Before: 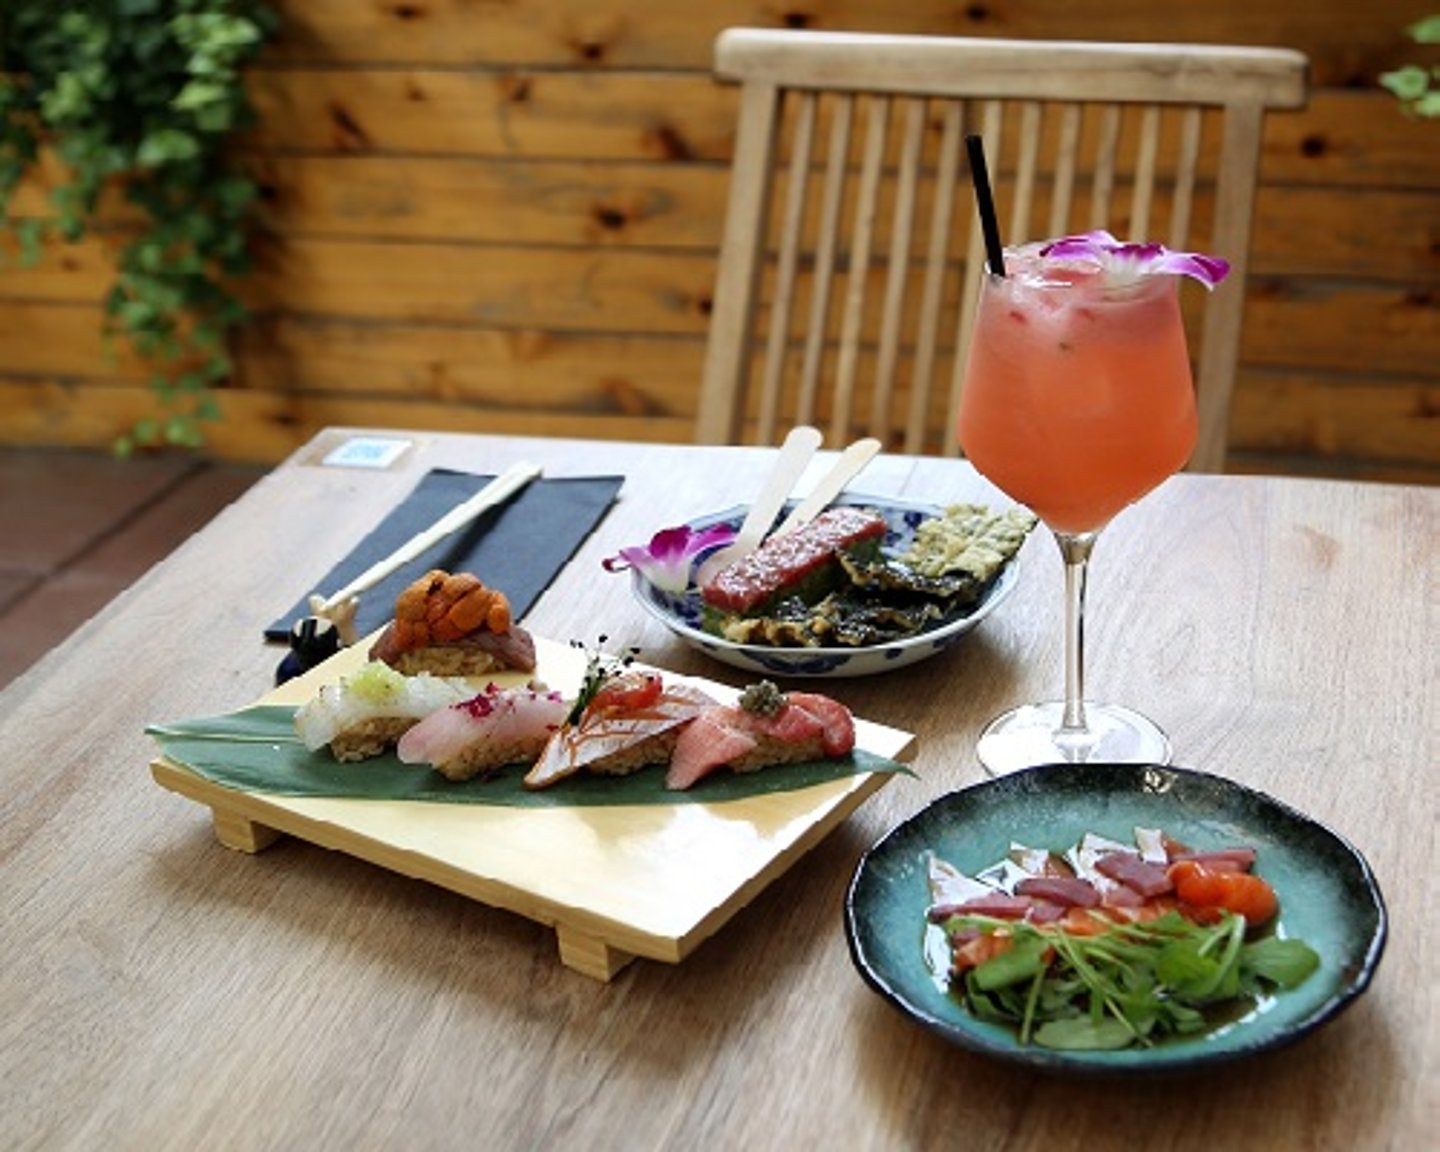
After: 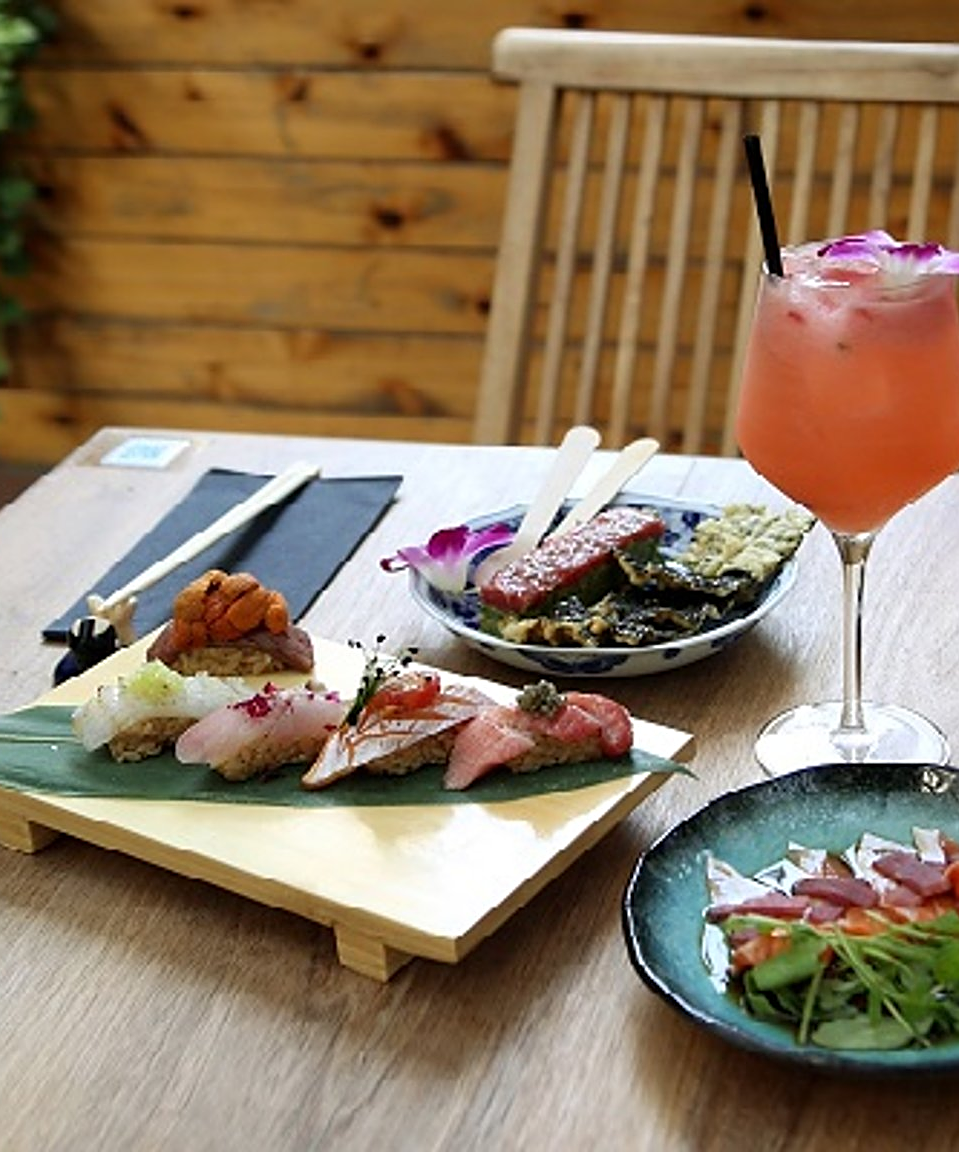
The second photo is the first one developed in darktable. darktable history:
tone equalizer: on, module defaults
sharpen: on, module defaults
crop: left 15.419%, right 17.914%
